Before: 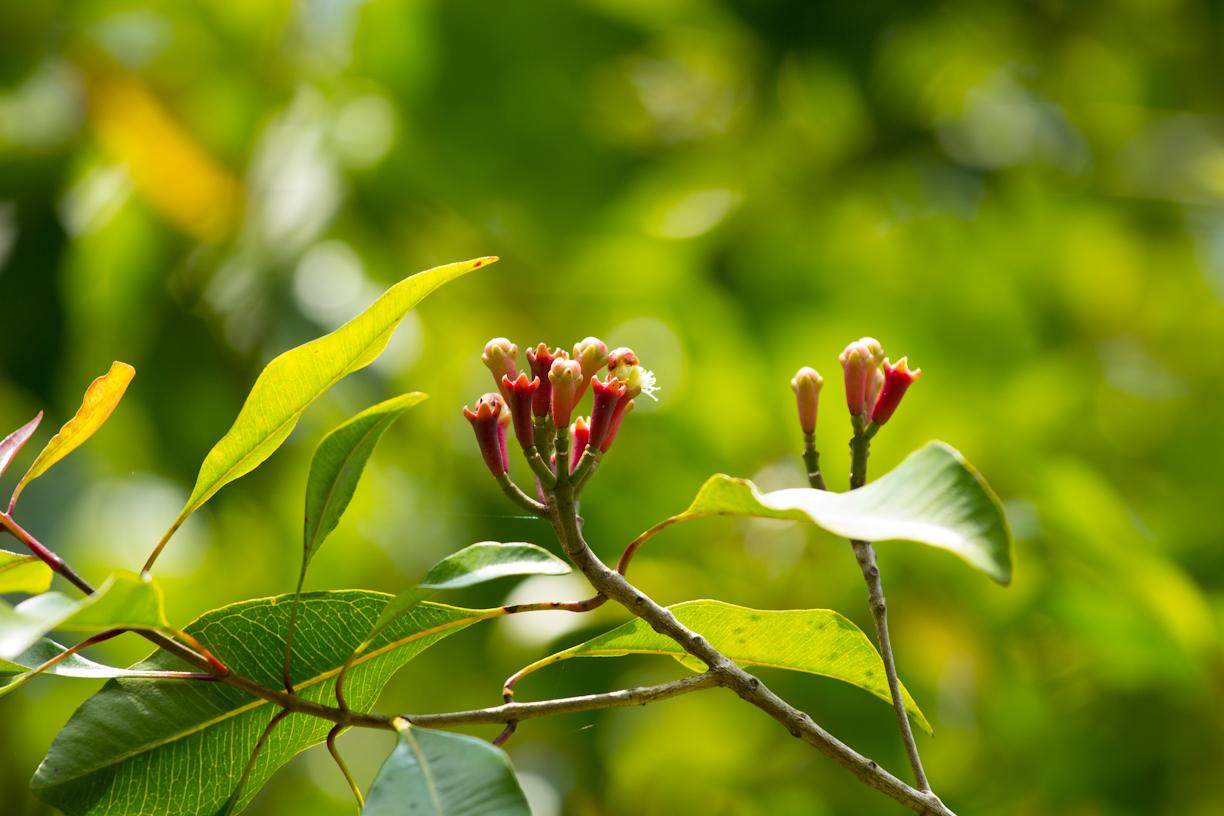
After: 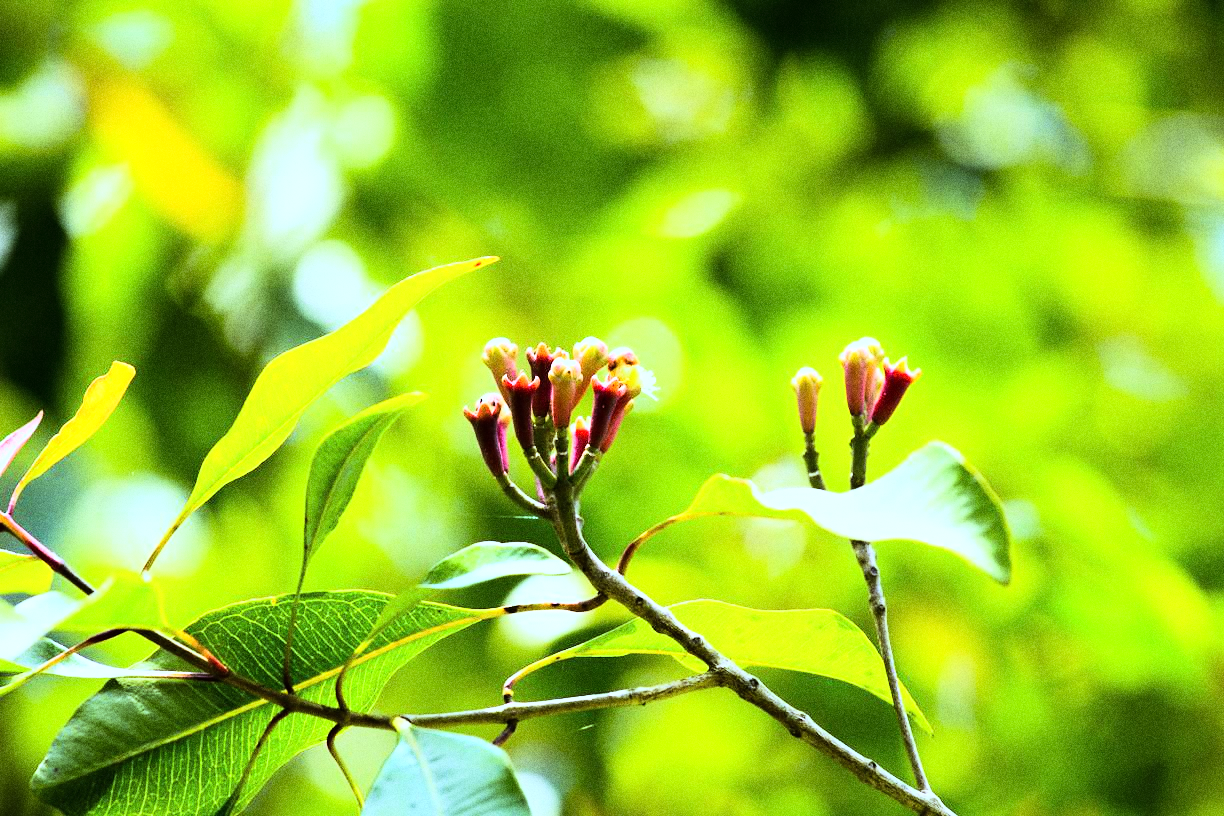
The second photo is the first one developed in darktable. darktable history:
exposure: exposure 0.2 EV, compensate highlight preservation false
white balance: red 0.871, blue 1.249
rgb curve: curves: ch0 [(0, 0) (0.21, 0.15) (0.24, 0.21) (0.5, 0.75) (0.75, 0.96) (0.89, 0.99) (1, 1)]; ch1 [(0, 0.02) (0.21, 0.13) (0.25, 0.2) (0.5, 0.67) (0.75, 0.9) (0.89, 0.97) (1, 1)]; ch2 [(0, 0.02) (0.21, 0.13) (0.25, 0.2) (0.5, 0.67) (0.75, 0.9) (0.89, 0.97) (1, 1)], compensate middle gray true
grain: coarseness 11.82 ISO, strength 36.67%, mid-tones bias 74.17%
velvia: strength 17%
